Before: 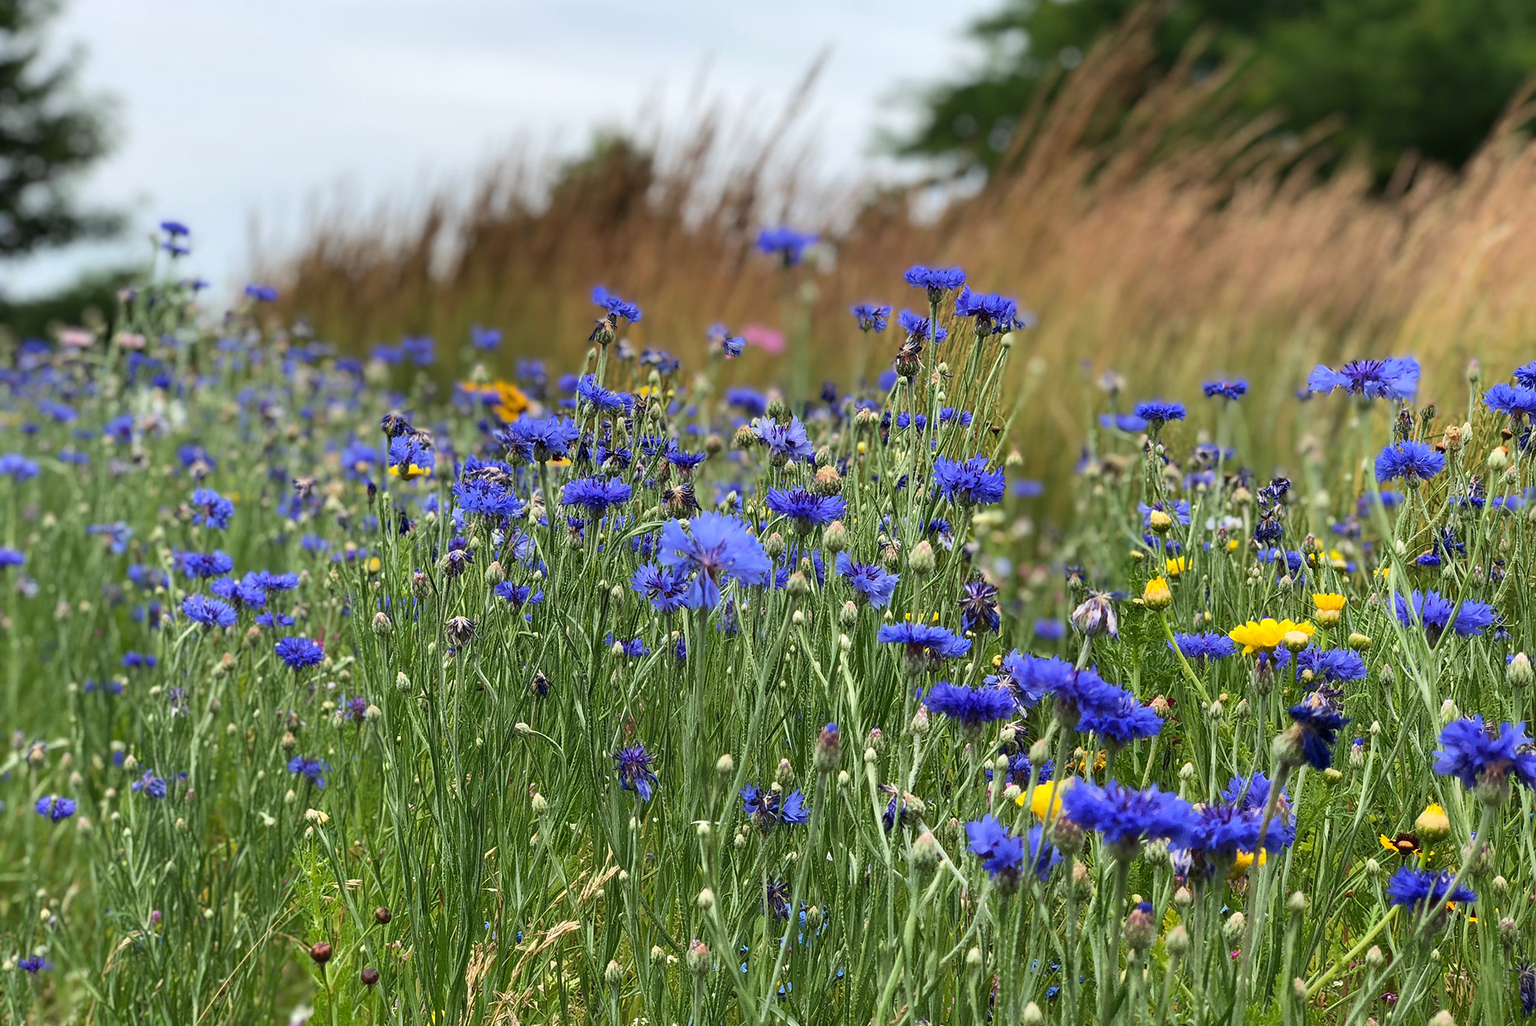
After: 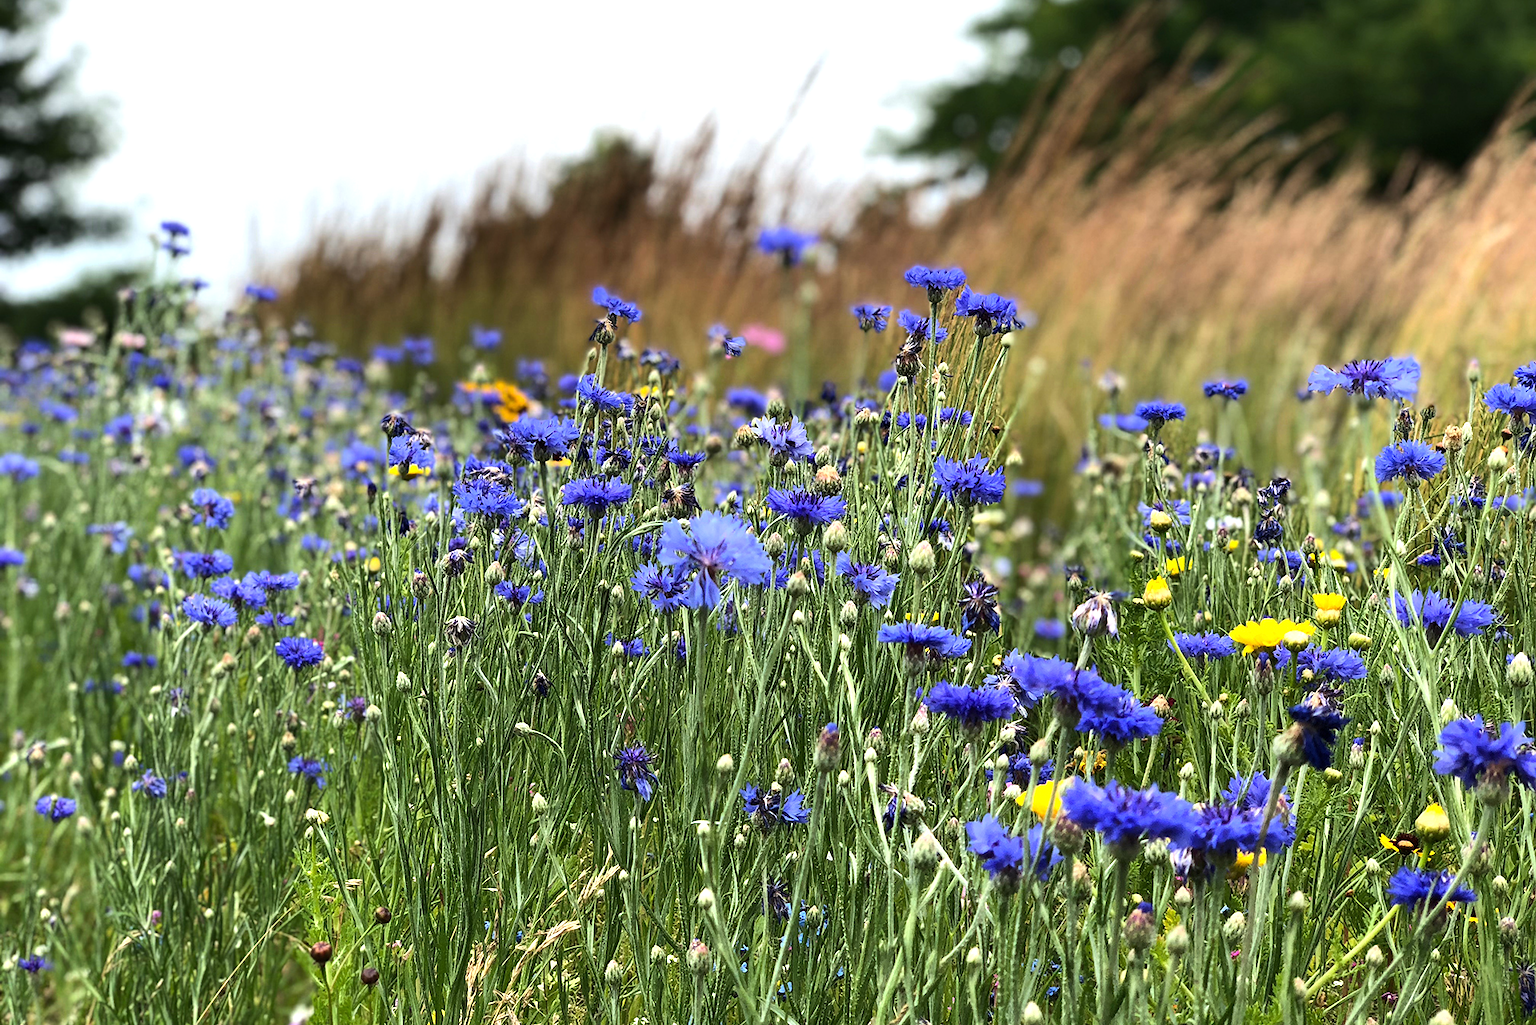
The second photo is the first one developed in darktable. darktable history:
white balance: emerald 1
tone equalizer: -8 EV -0.75 EV, -7 EV -0.7 EV, -6 EV -0.6 EV, -5 EV -0.4 EV, -3 EV 0.4 EV, -2 EV 0.6 EV, -1 EV 0.7 EV, +0 EV 0.75 EV, edges refinement/feathering 500, mask exposure compensation -1.57 EV, preserve details no
